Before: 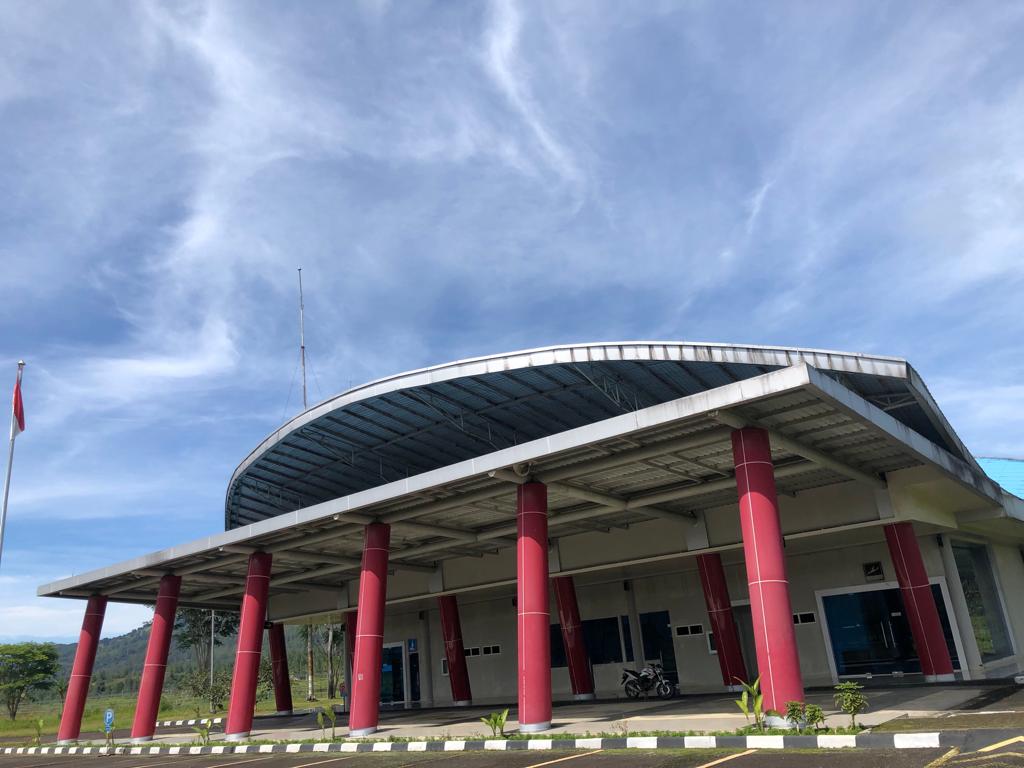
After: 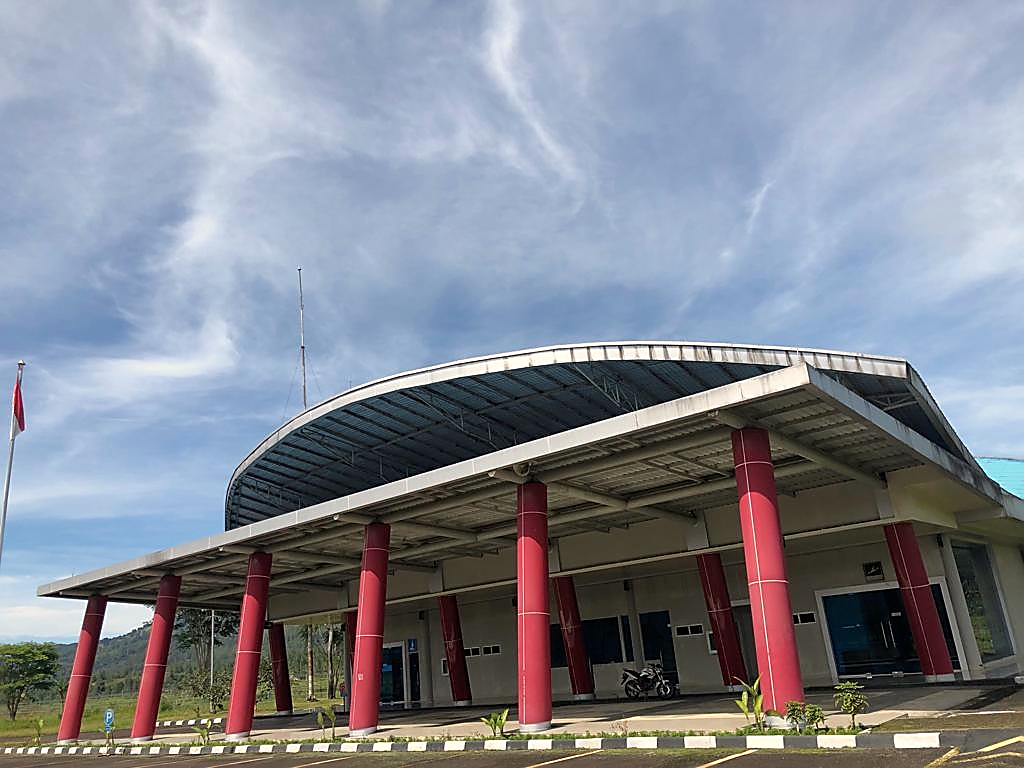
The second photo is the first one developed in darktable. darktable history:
sharpen: radius 1.4, amount 1.25, threshold 0.7
white balance: red 1.045, blue 0.932
